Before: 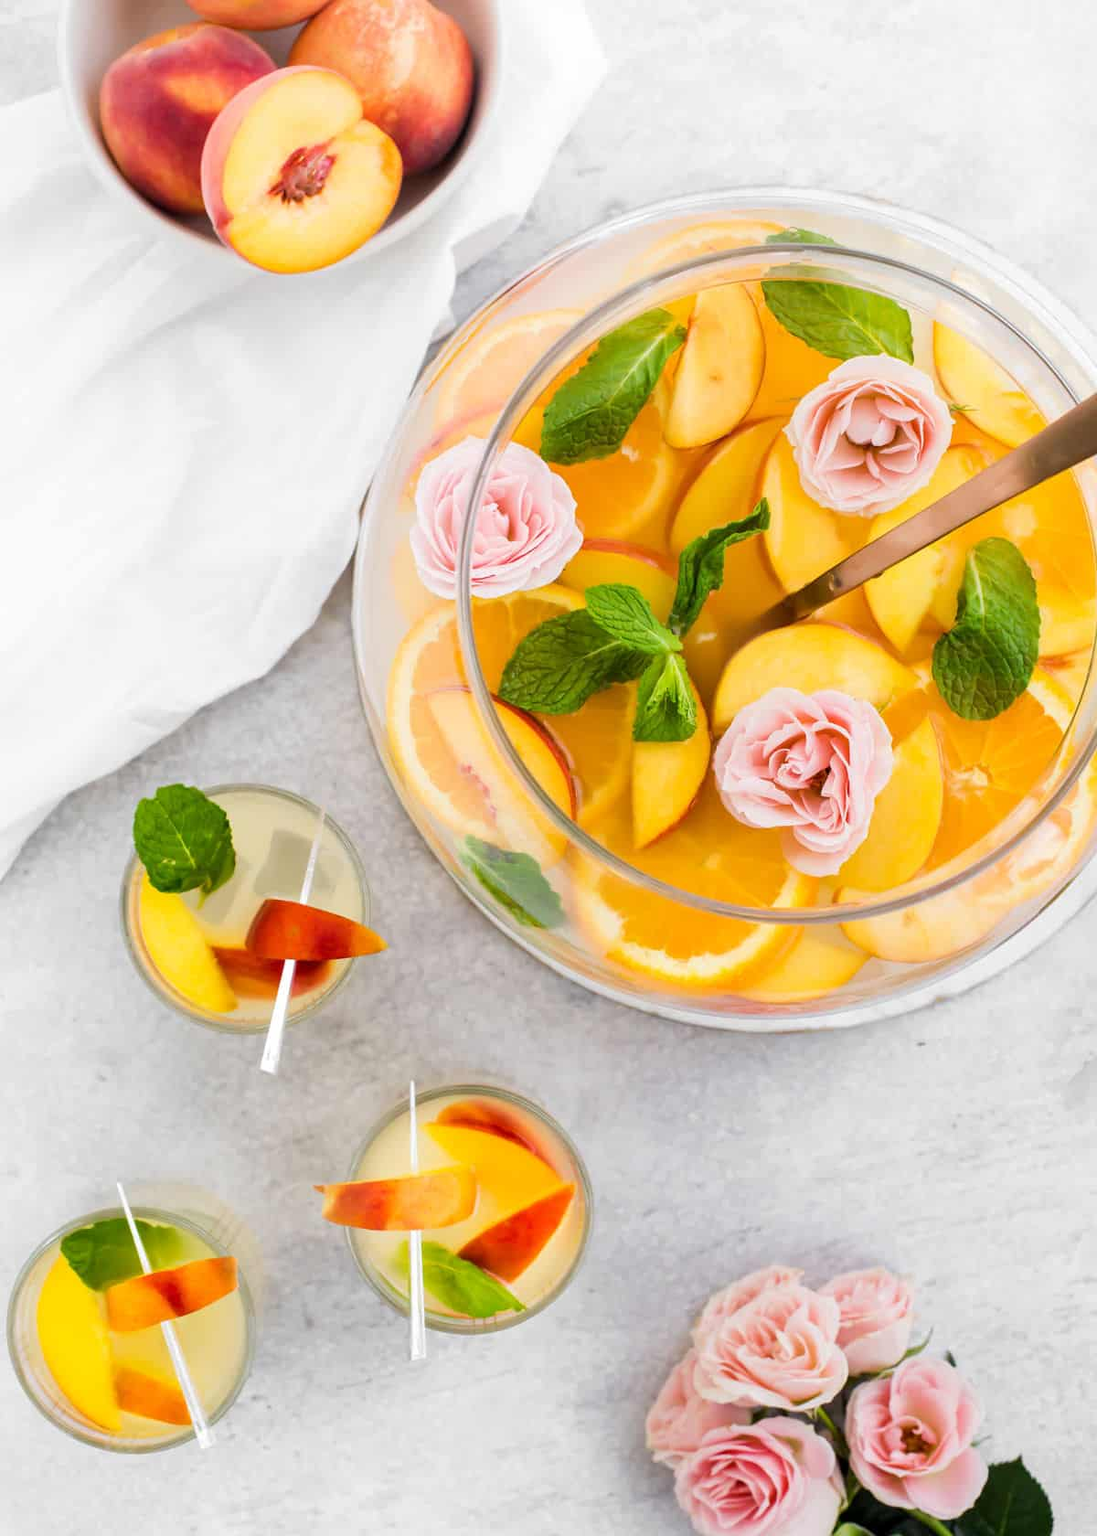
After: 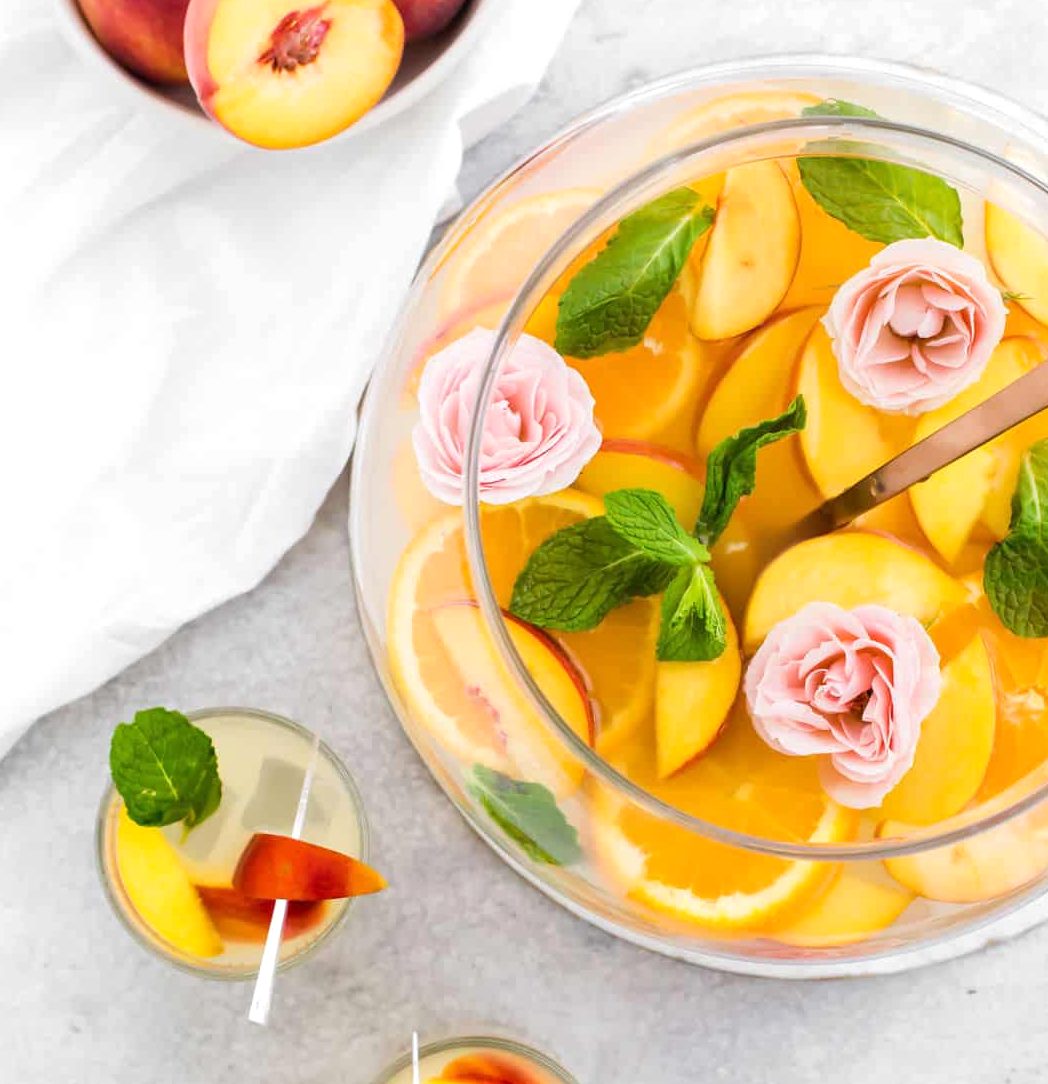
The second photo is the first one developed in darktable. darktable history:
crop: left 3.015%, top 8.969%, right 9.647%, bottom 26.457%
exposure: exposure 0.127 EV, compensate highlight preservation false
